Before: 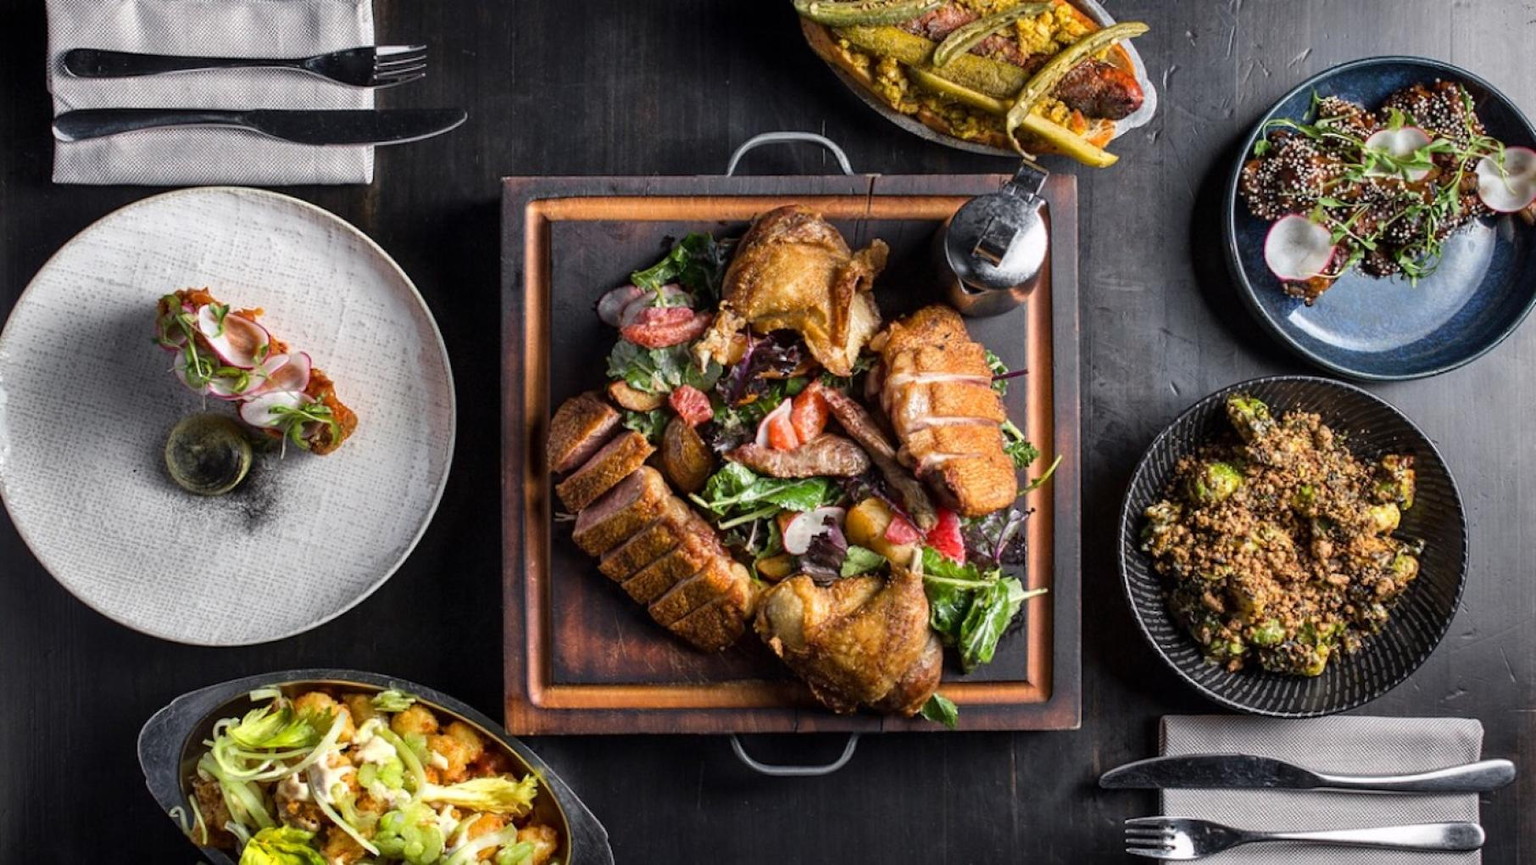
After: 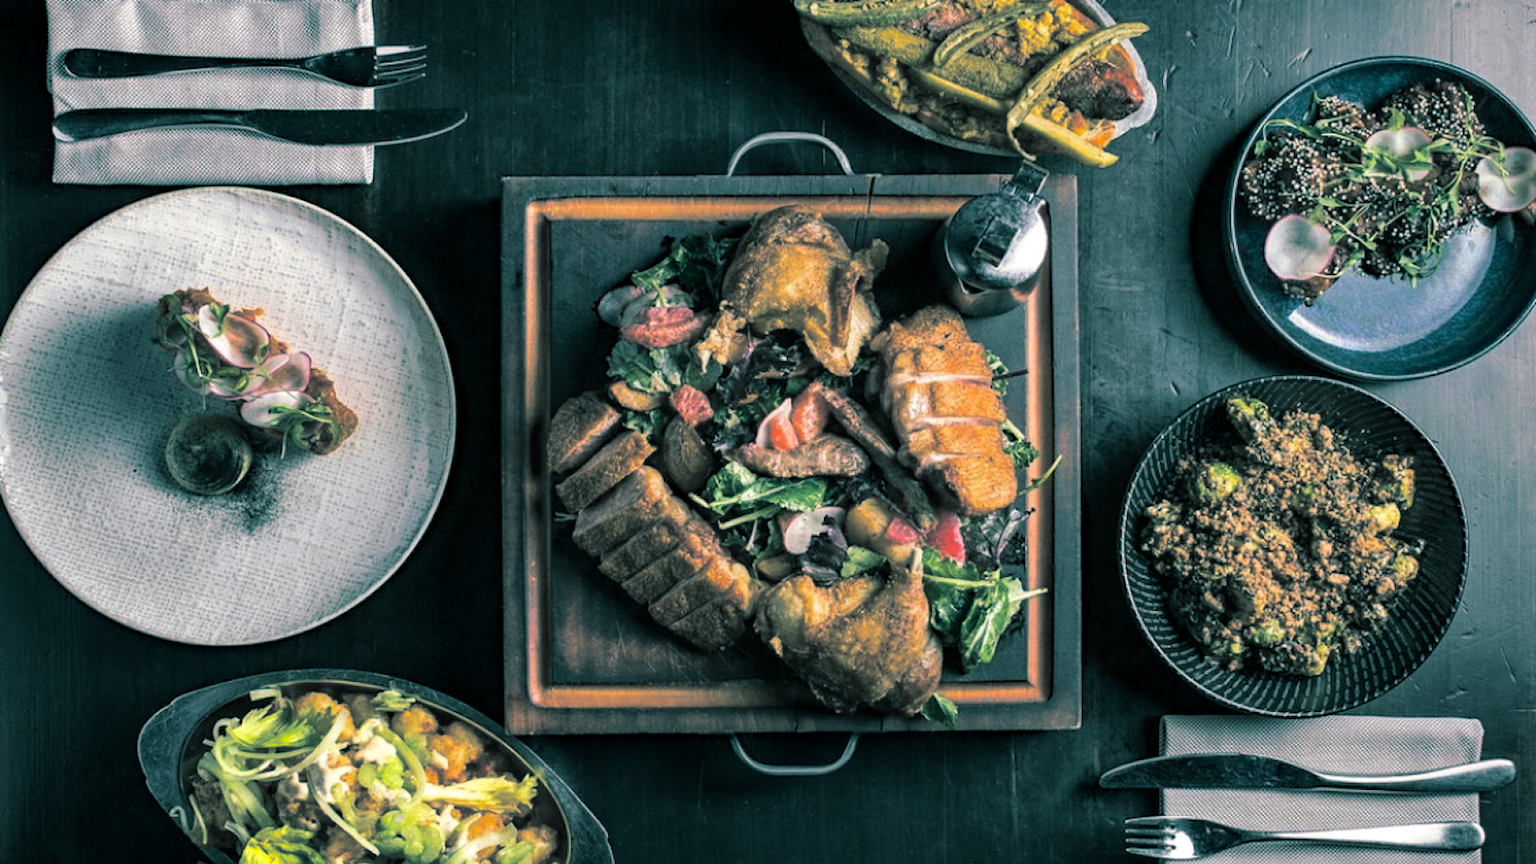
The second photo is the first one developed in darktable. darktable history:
split-toning: shadows › hue 186.43°, highlights › hue 49.29°, compress 30.29%
haze removal: compatibility mode true, adaptive false
